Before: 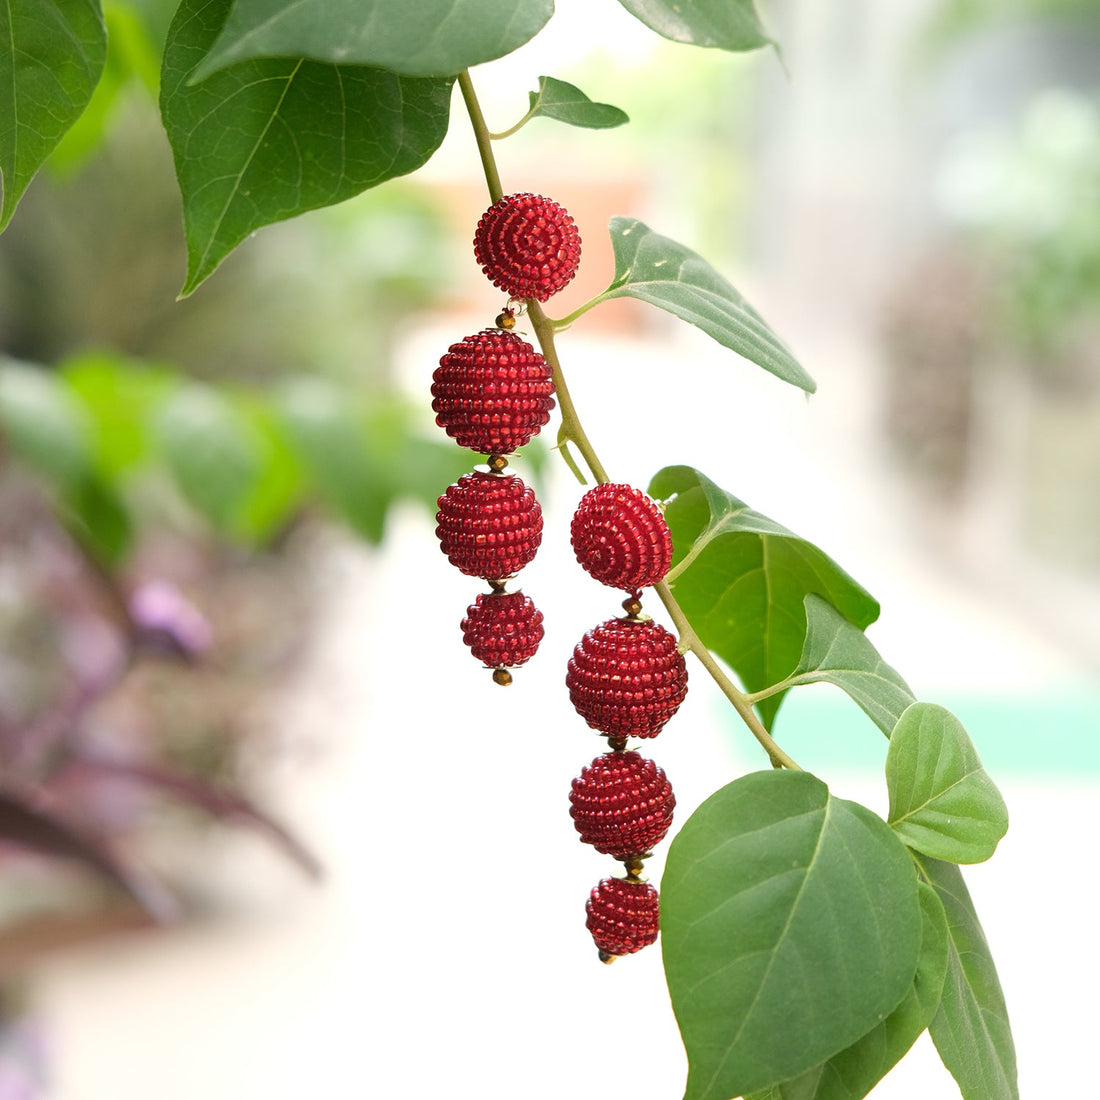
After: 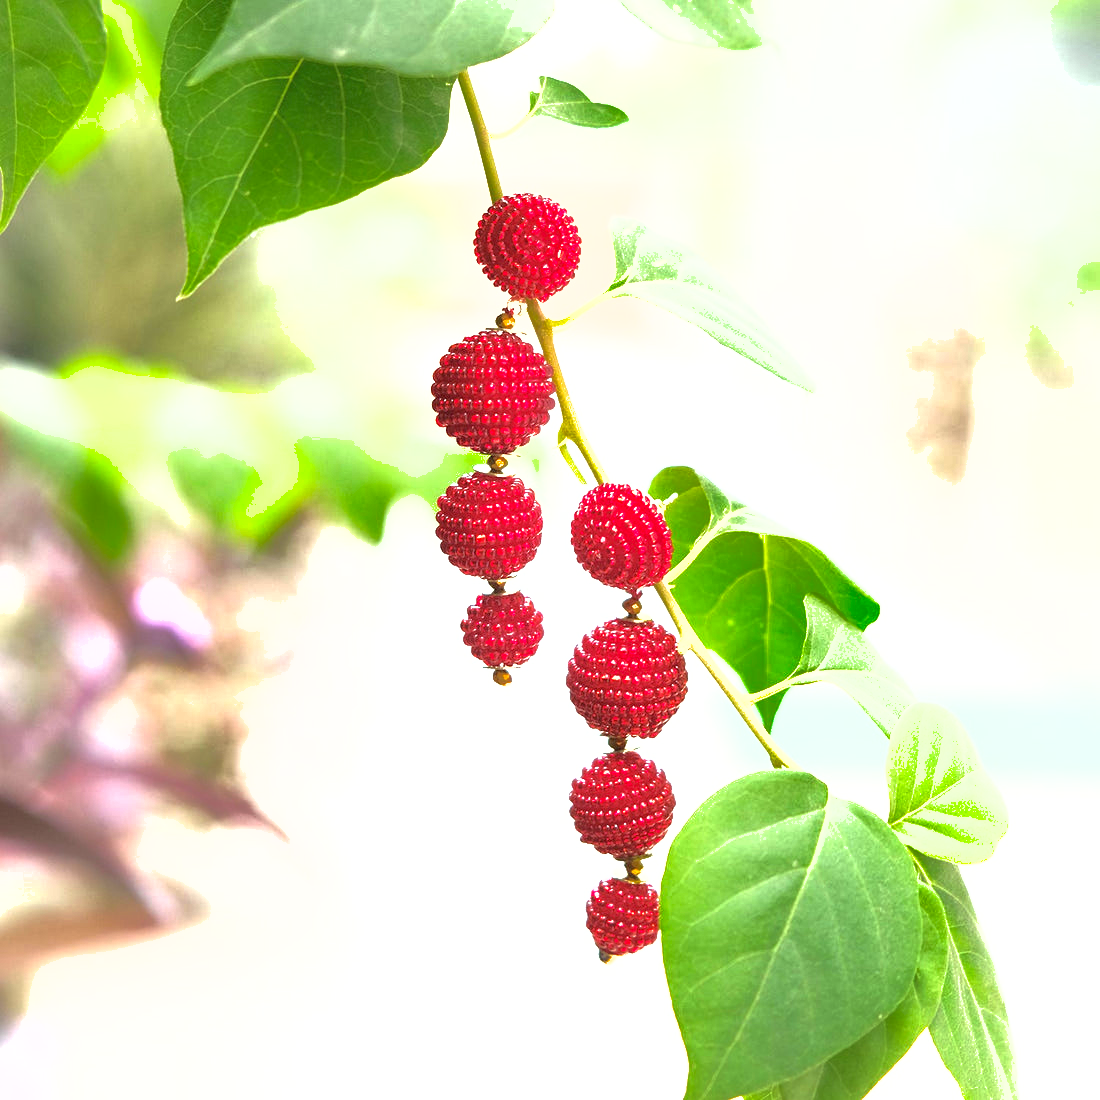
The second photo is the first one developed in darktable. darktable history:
shadows and highlights: shadows 30.07
exposure: black level correction 0, exposure 1.453 EV, compensate exposure bias true, compensate highlight preservation false
